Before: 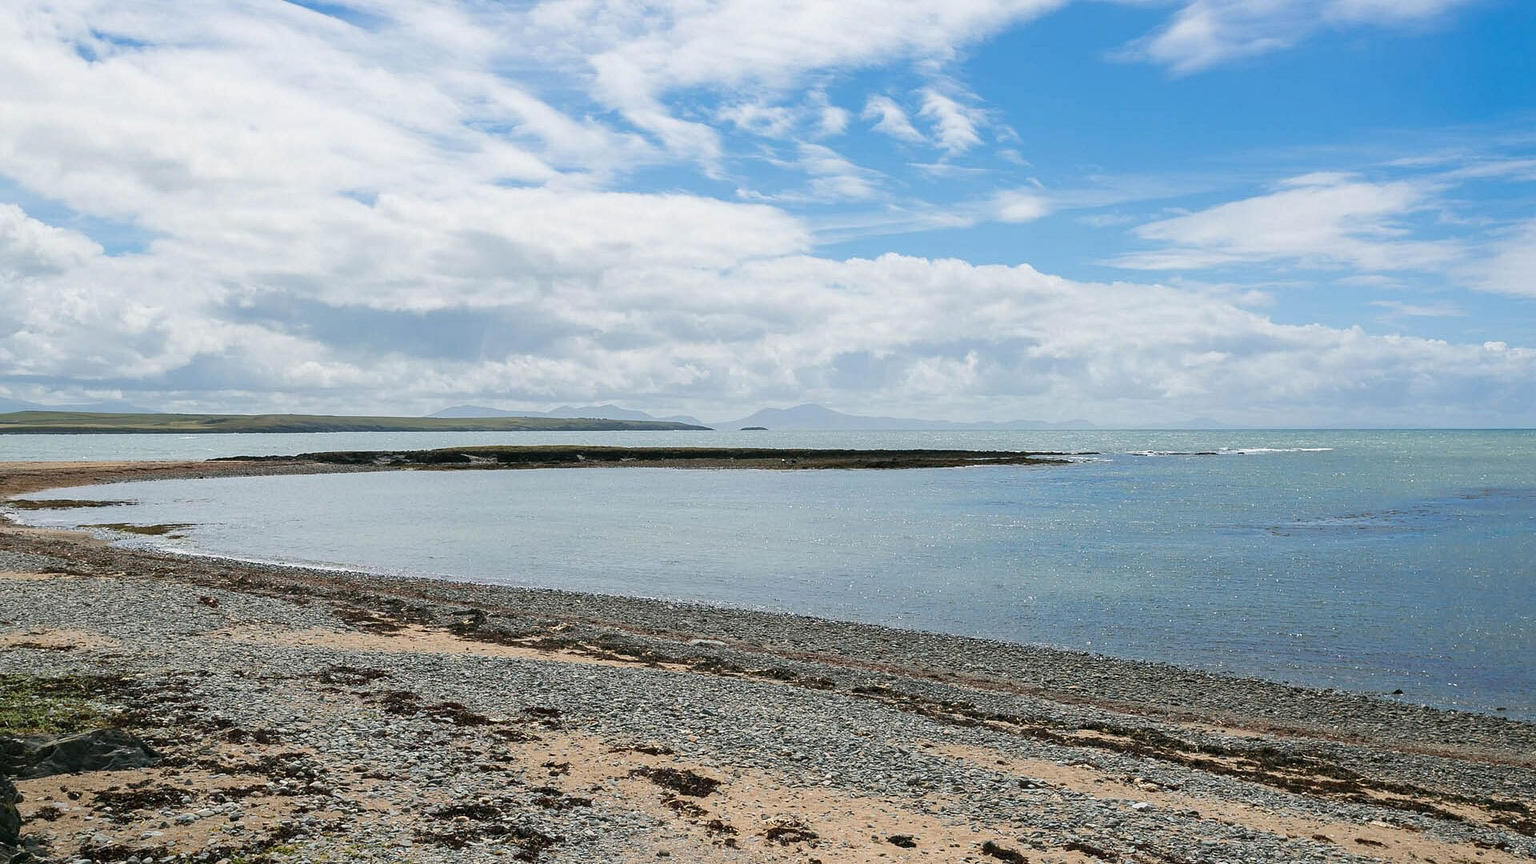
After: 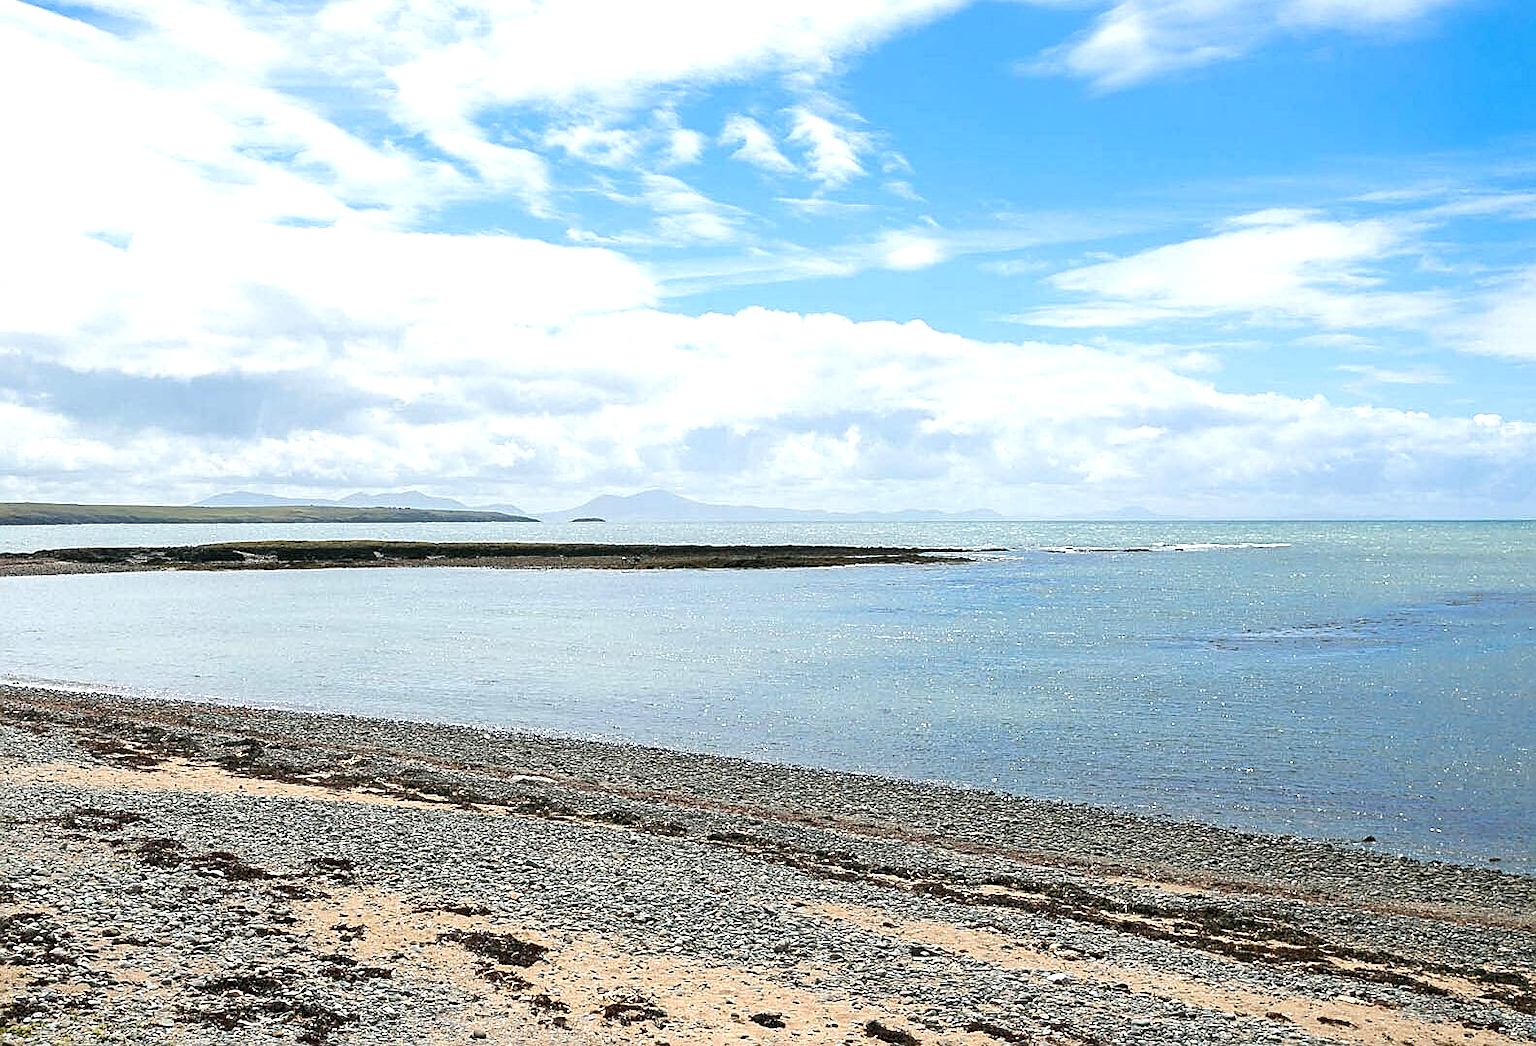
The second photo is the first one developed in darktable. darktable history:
crop: left 17.52%, bottom 0.032%
sharpen: on, module defaults
exposure: exposure 0.662 EV, compensate exposure bias true, compensate highlight preservation false
